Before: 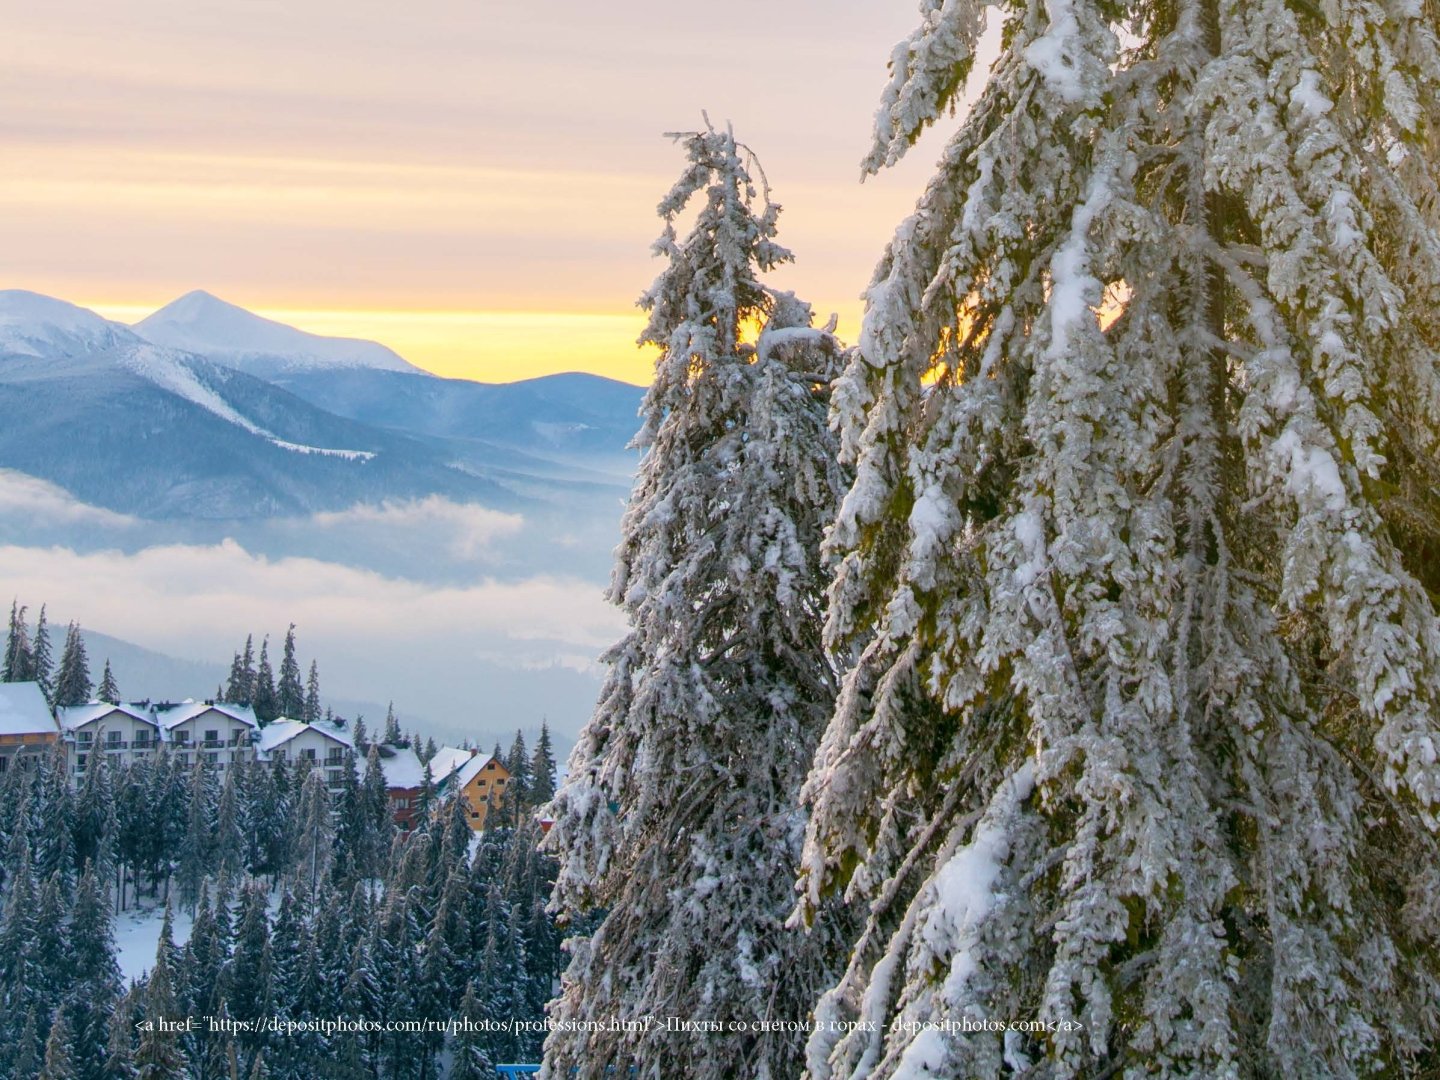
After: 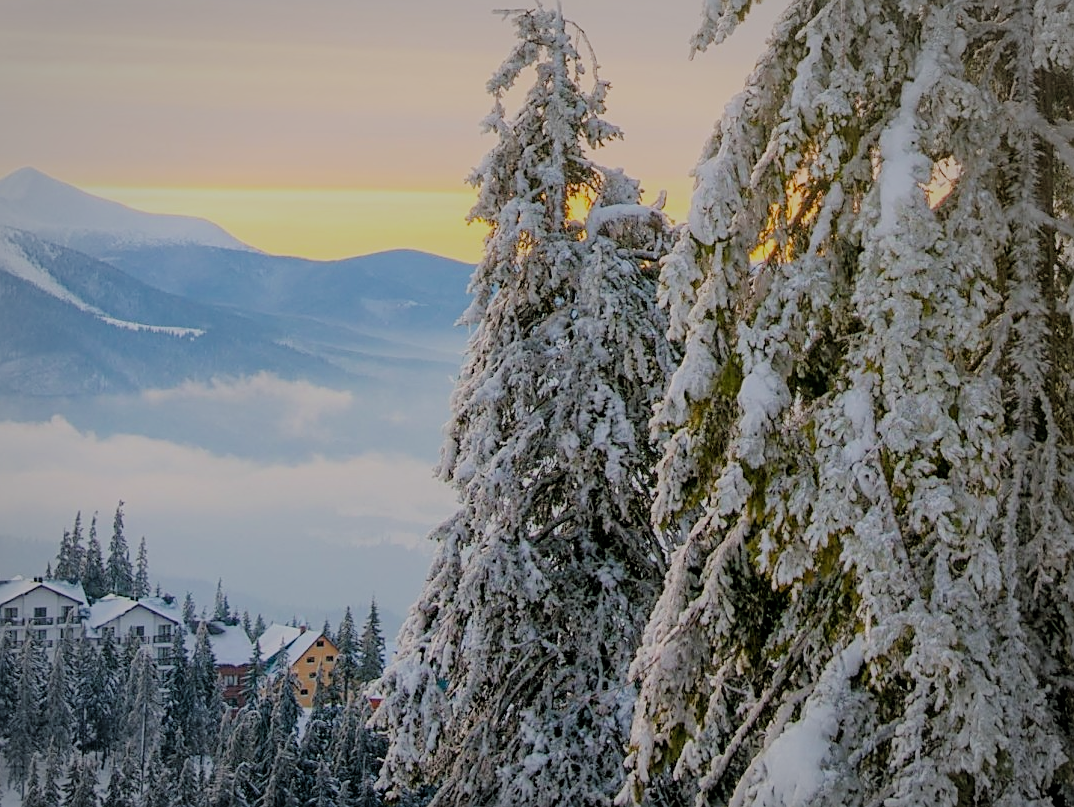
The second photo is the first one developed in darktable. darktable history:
exposure: exposure -0.042 EV, compensate highlight preservation false
filmic rgb: middle gray luminance 17.77%, black relative exposure -7.52 EV, white relative exposure 8.46 EV, threshold 2.96 EV, target black luminance 0%, hardness 2.23, latitude 19.09%, contrast 0.887, highlights saturation mix 3.76%, shadows ↔ highlights balance 10.99%, enable highlight reconstruction true
crop and rotate: left 11.938%, top 11.44%, right 13.449%, bottom 13.82%
color balance rgb: perceptual saturation grading › global saturation 0.185%
vignetting: brightness -0.215, automatic ratio true
sharpen: on, module defaults
contrast equalizer: y [[0.439, 0.44, 0.442, 0.457, 0.493, 0.498], [0.5 ×6], [0.5 ×6], [0 ×6], [0 ×6]], mix 0.317
